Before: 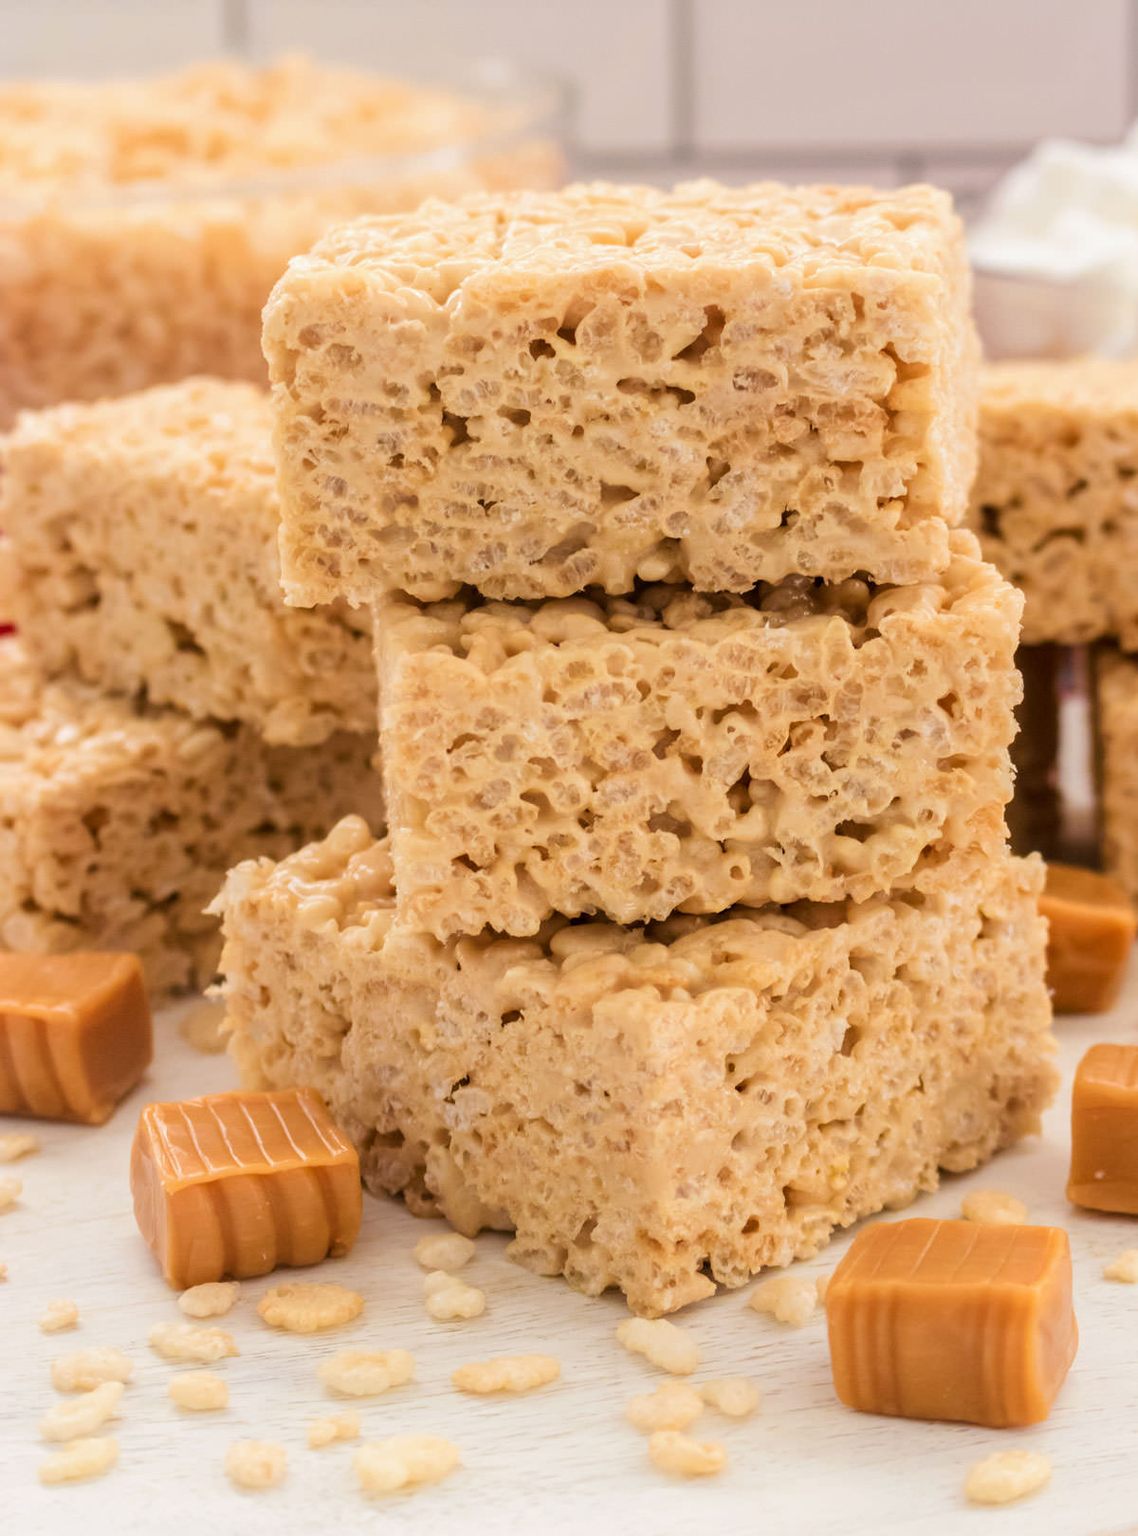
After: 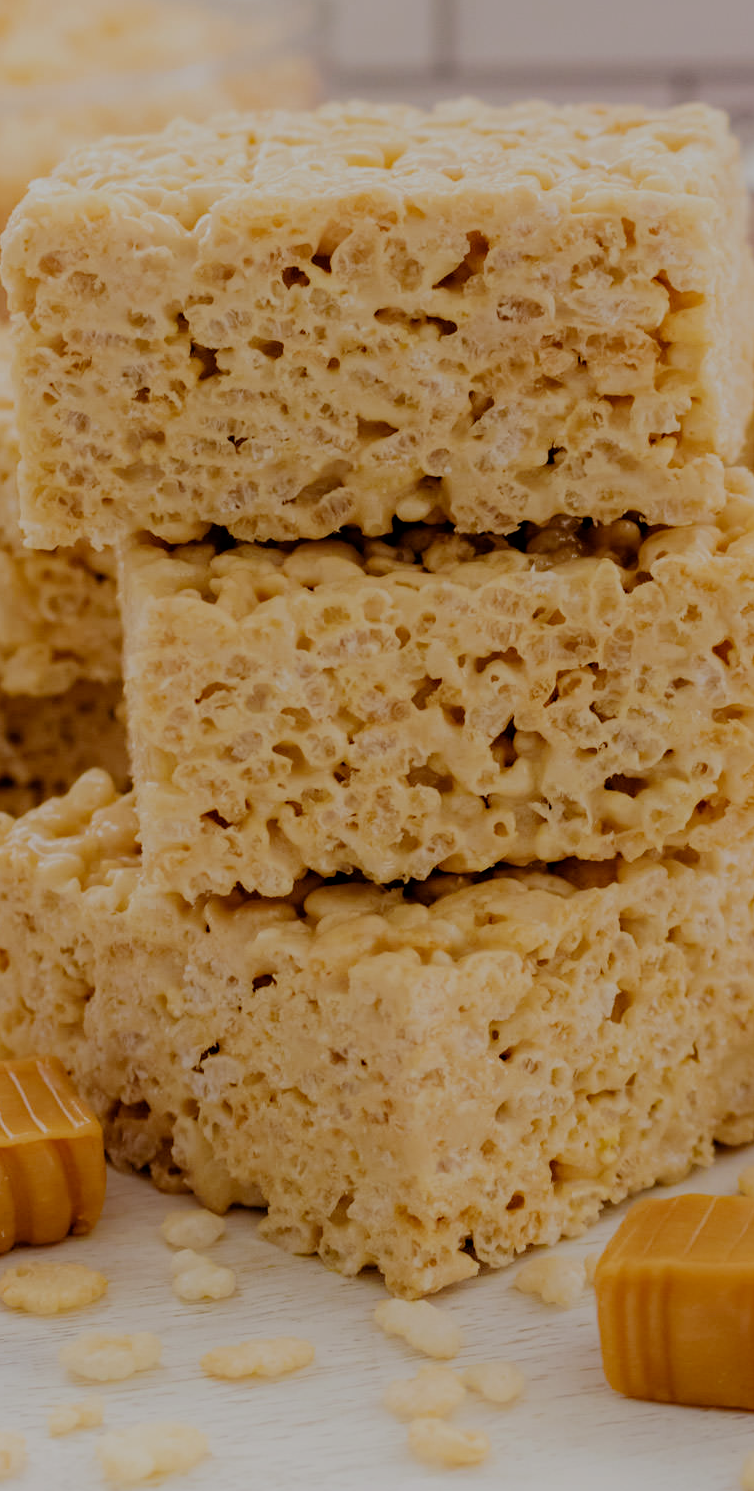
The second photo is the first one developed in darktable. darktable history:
haze removal: compatibility mode true, adaptive false
shadows and highlights: shadows -22.59, highlights 46.6, soften with gaussian
filmic rgb: middle gray luminance 29.93%, black relative exposure -8.98 EV, white relative exposure 7 EV, target black luminance 0%, hardness 2.93, latitude 1.52%, contrast 0.962, highlights saturation mix 6.03%, shadows ↔ highlights balance 12.65%, add noise in highlights 0.002, preserve chrominance no, color science v3 (2019), use custom middle-gray values true, contrast in highlights soft
crop and rotate: left 23.004%, top 5.627%, right 14.132%, bottom 2.303%
